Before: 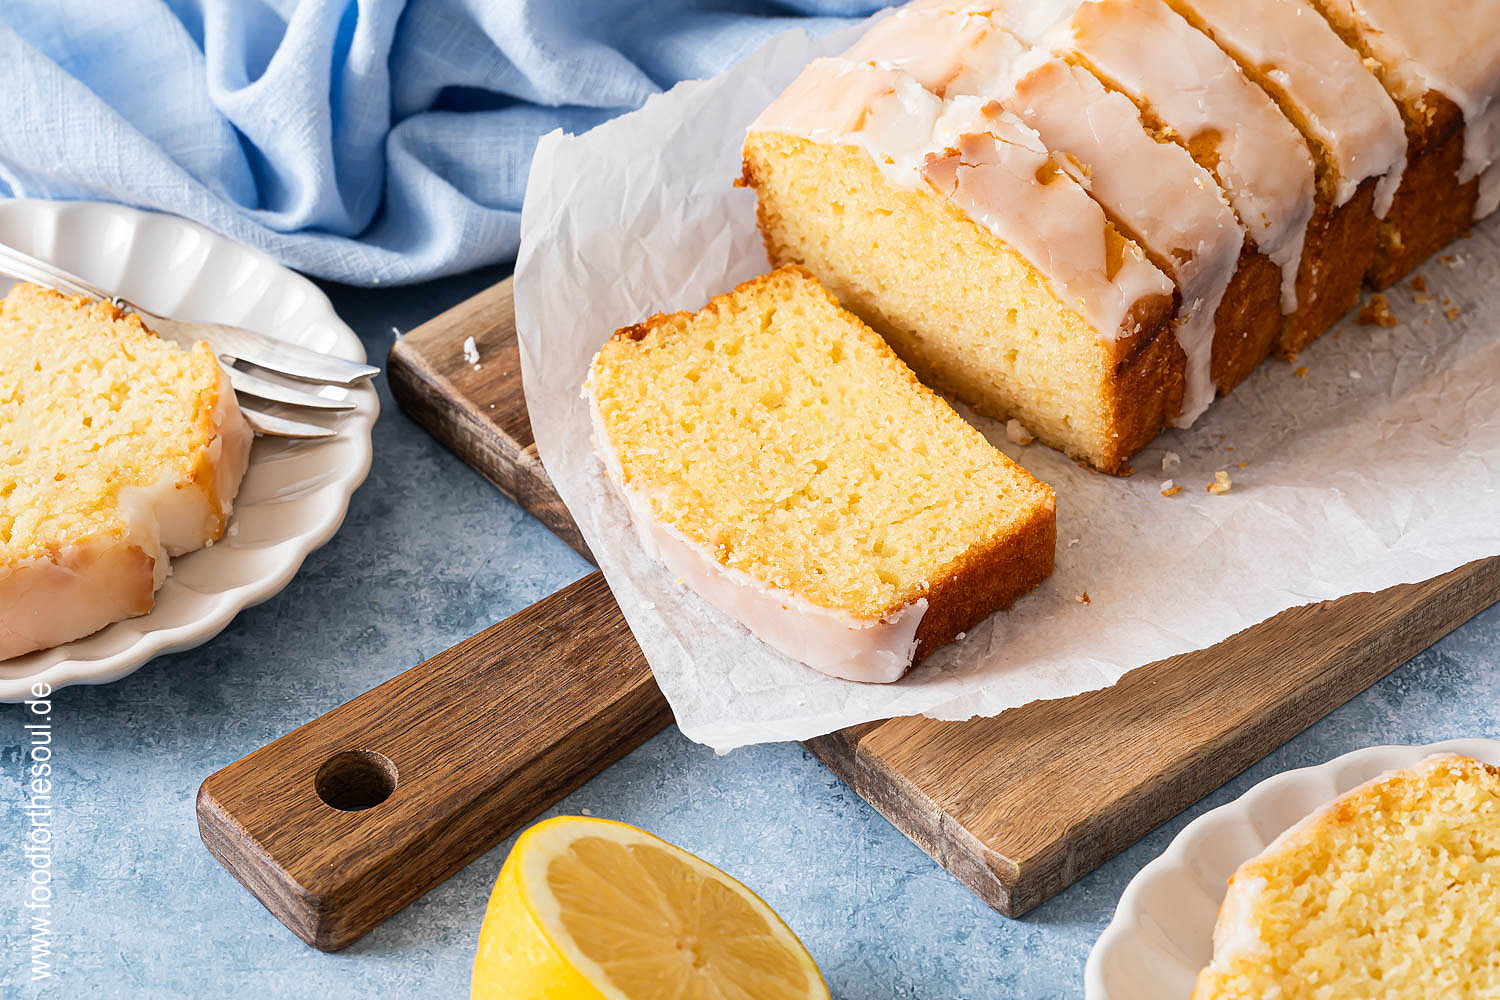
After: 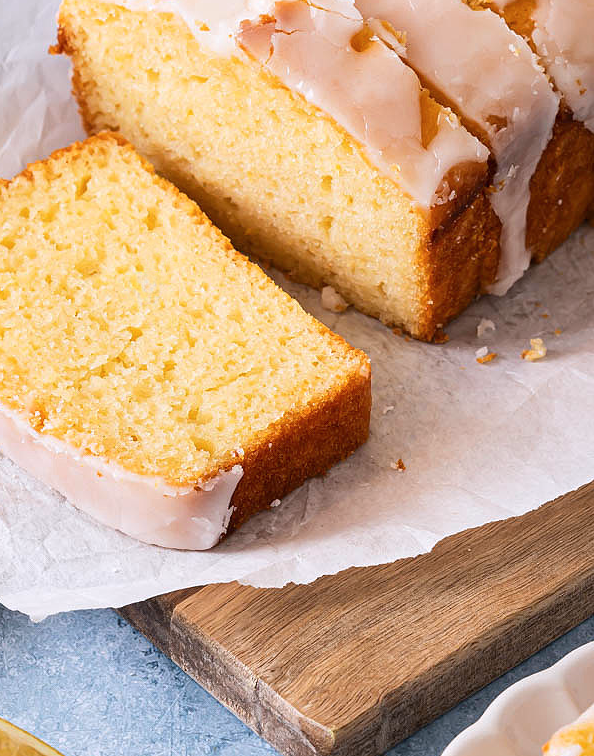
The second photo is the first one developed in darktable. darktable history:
tone equalizer: on, module defaults
color calibration: illuminant custom, x 0.348, y 0.366, temperature 4940.58 K
crop: left 45.721%, top 13.393%, right 14.118%, bottom 10.01%
